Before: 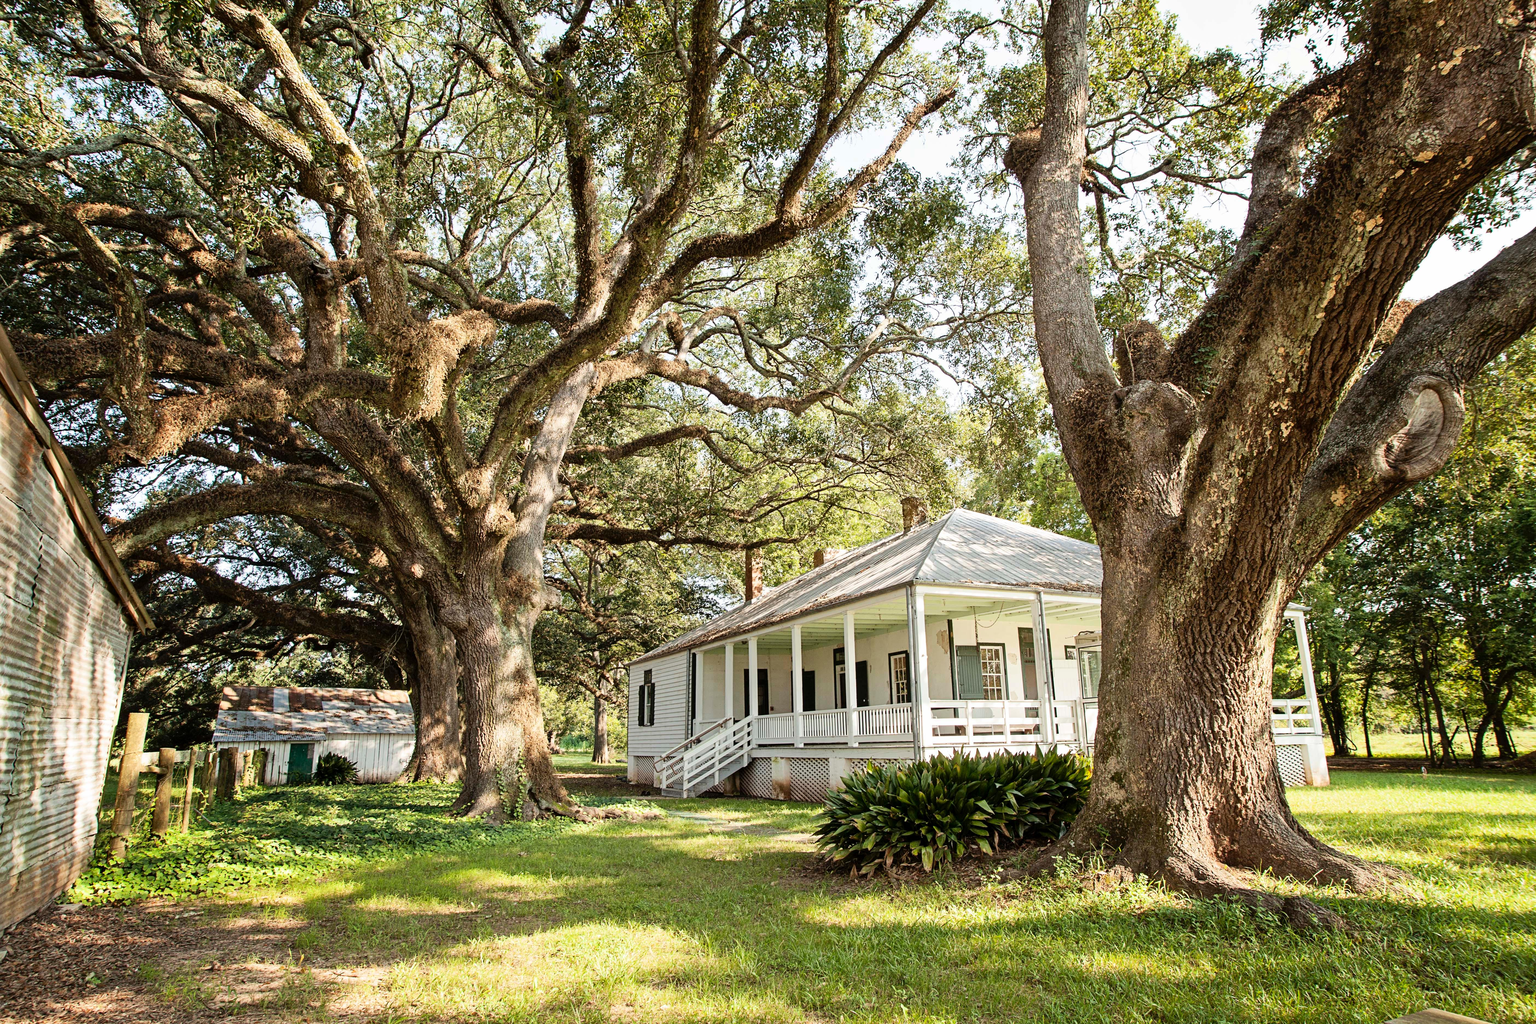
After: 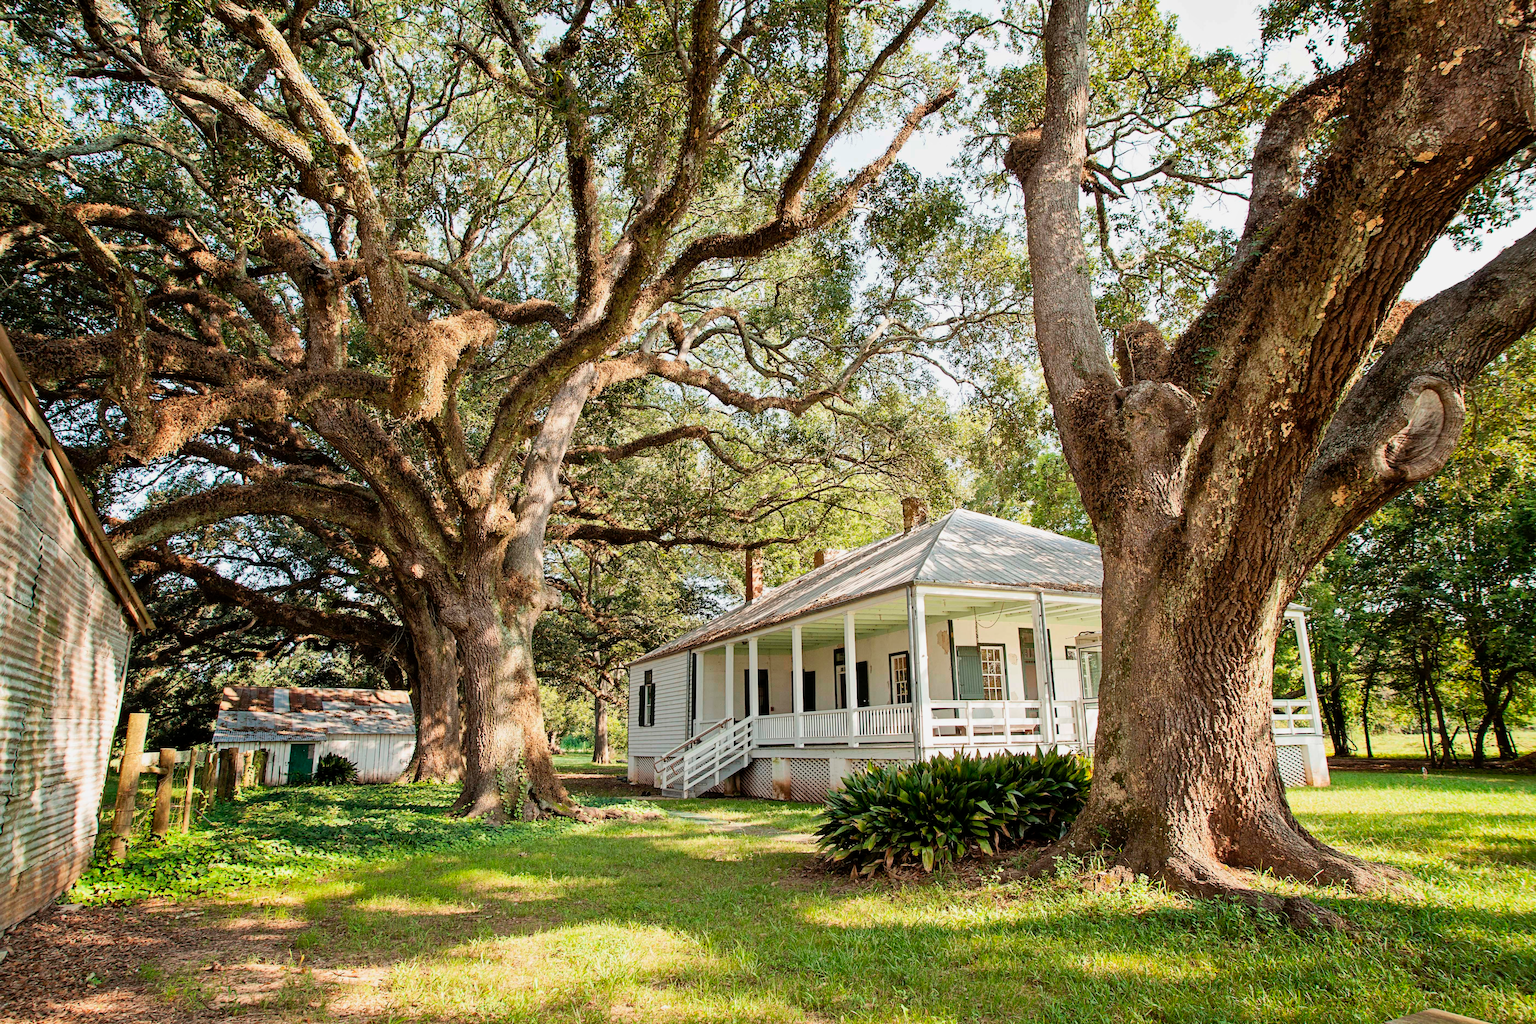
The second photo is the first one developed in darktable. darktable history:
shadows and highlights: shadows 24.97, white point adjustment -3.06, highlights -30.23
